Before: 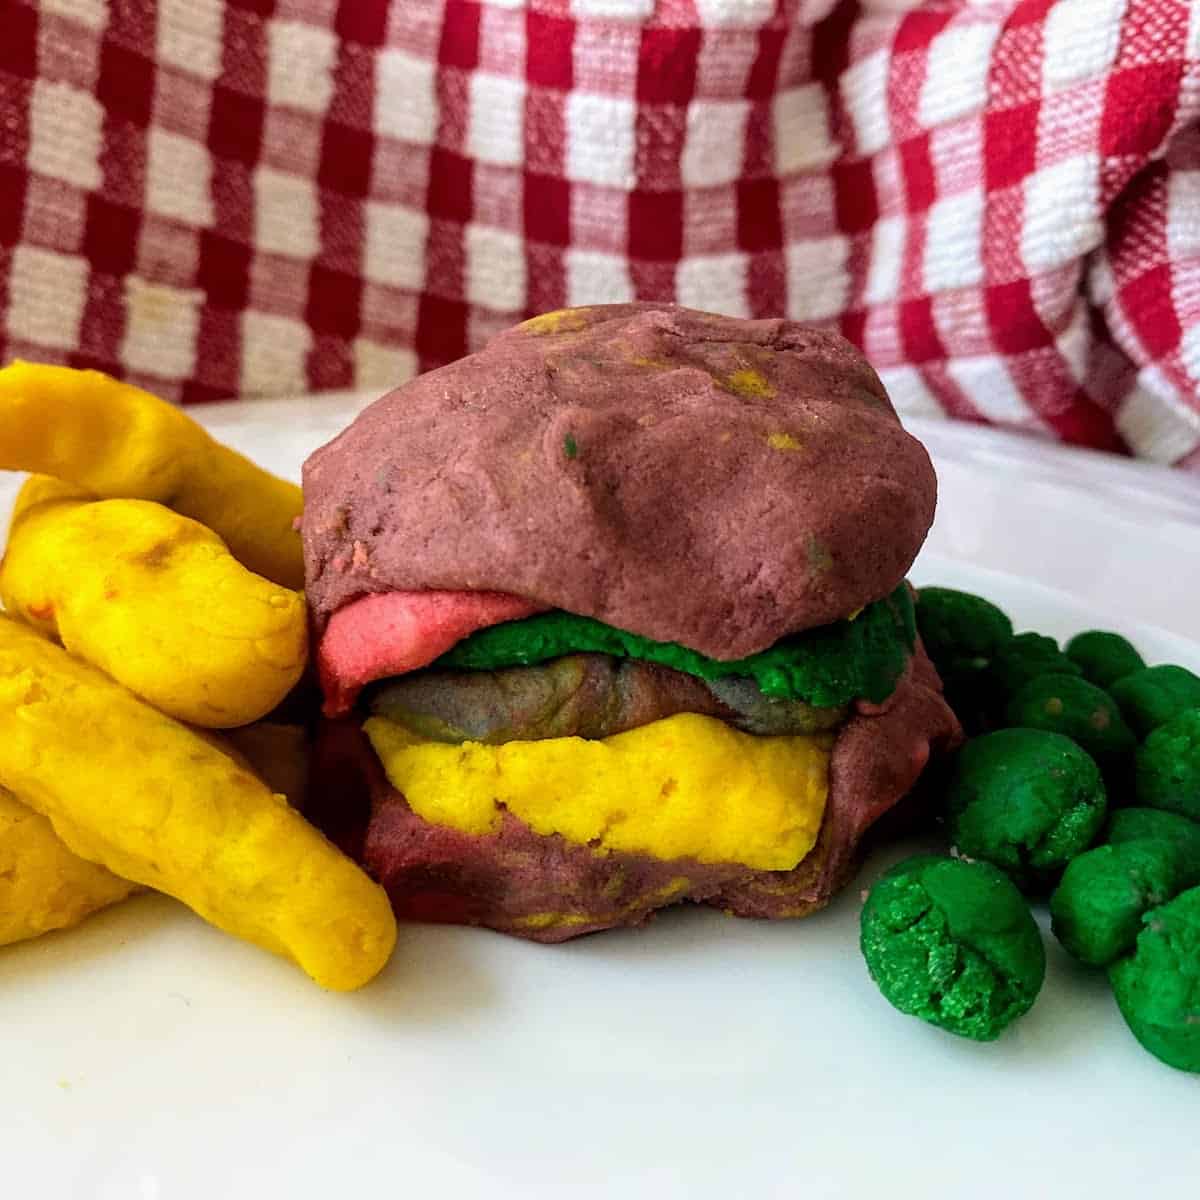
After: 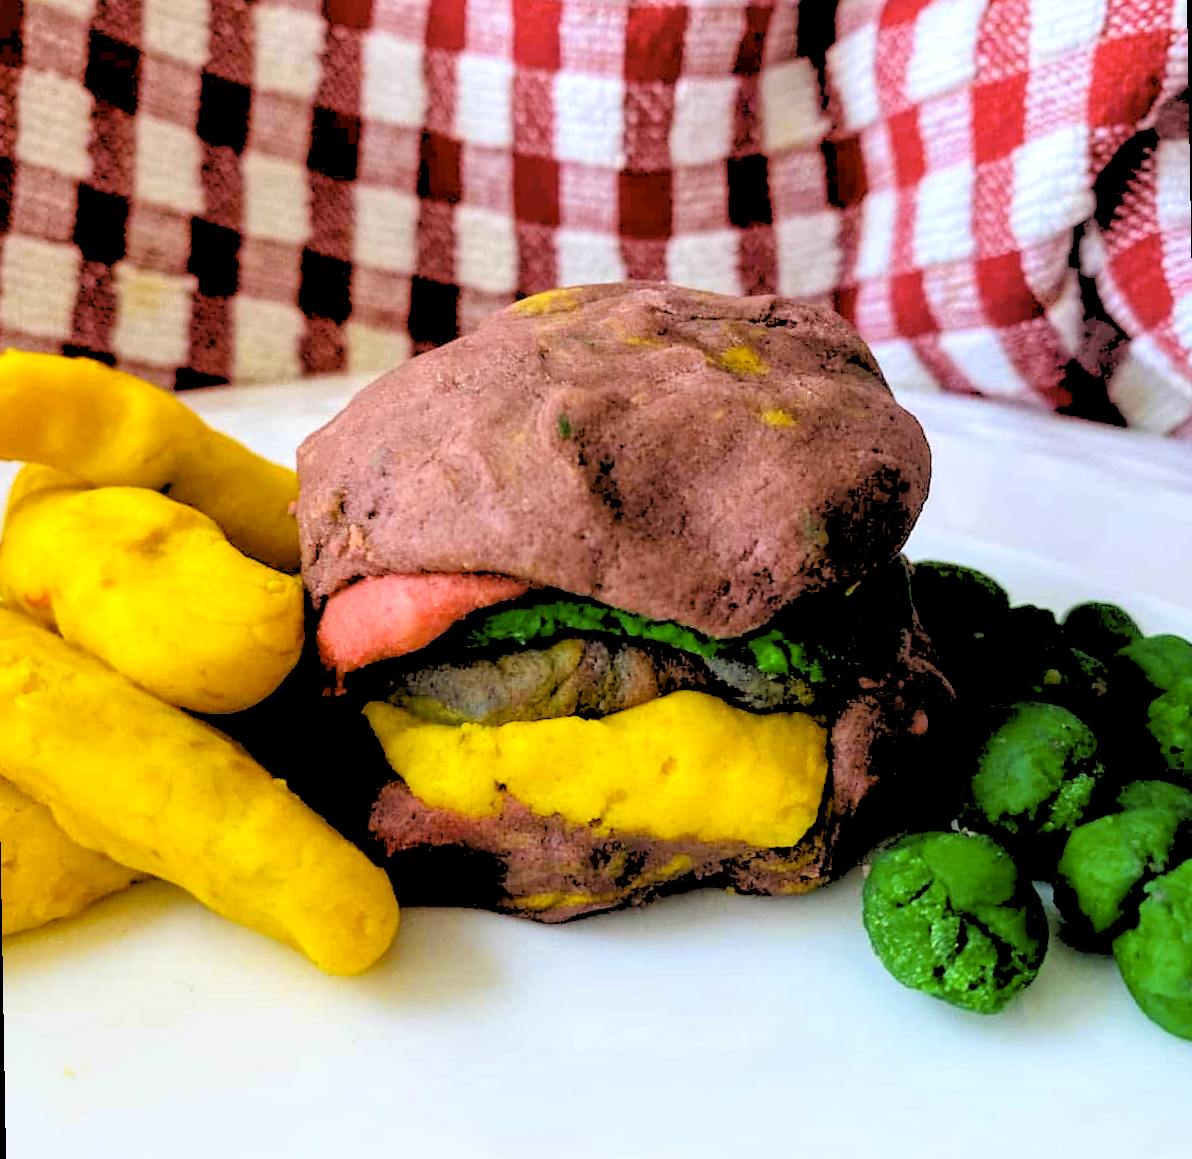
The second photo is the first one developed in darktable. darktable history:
rotate and perspective: rotation -1°, crop left 0.011, crop right 0.989, crop top 0.025, crop bottom 0.975
local contrast: mode bilateral grid, contrast 20, coarseness 50, detail 120%, midtone range 0.2
color contrast: green-magenta contrast 0.85, blue-yellow contrast 1.25, unbound 0
white balance: red 0.974, blue 1.044
rgb levels: levels [[0.027, 0.429, 0.996], [0, 0.5, 1], [0, 0.5, 1]]
